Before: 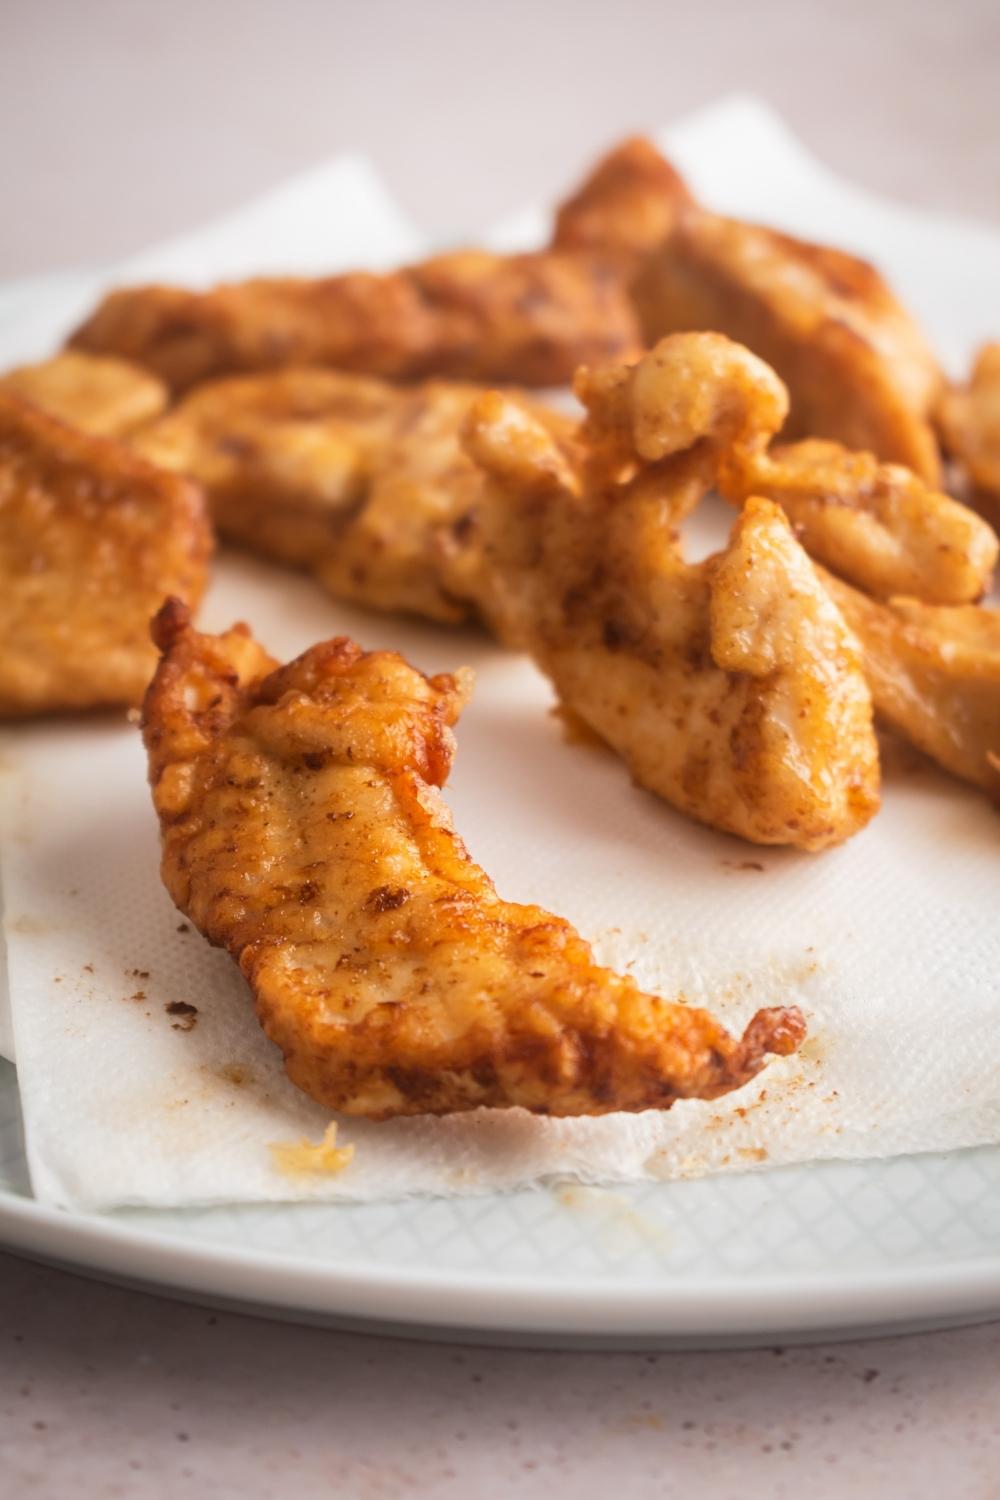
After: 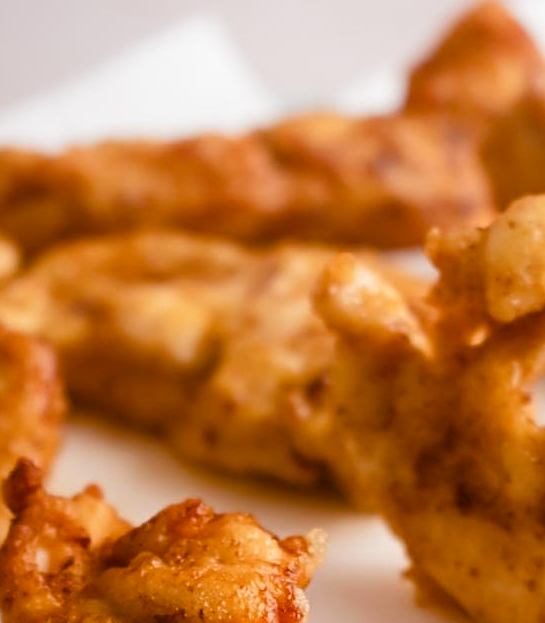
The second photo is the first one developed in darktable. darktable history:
sharpen: on, module defaults
color balance rgb: perceptual saturation grading › global saturation 20%, perceptual saturation grading › highlights -50.205%, perceptual saturation grading › shadows 31.041%, global vibrance 40.302%
crop: left 14.851%, top 9.245%, right 30.629%, bottom 49.207%
